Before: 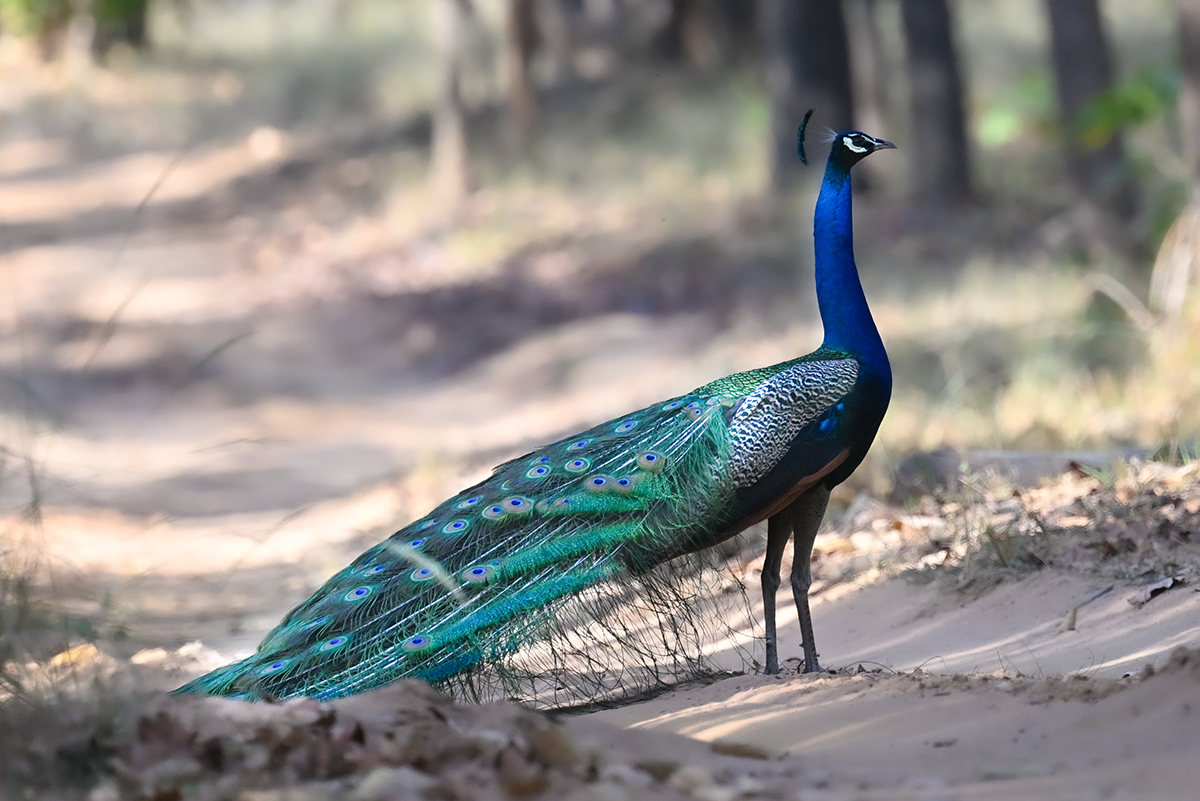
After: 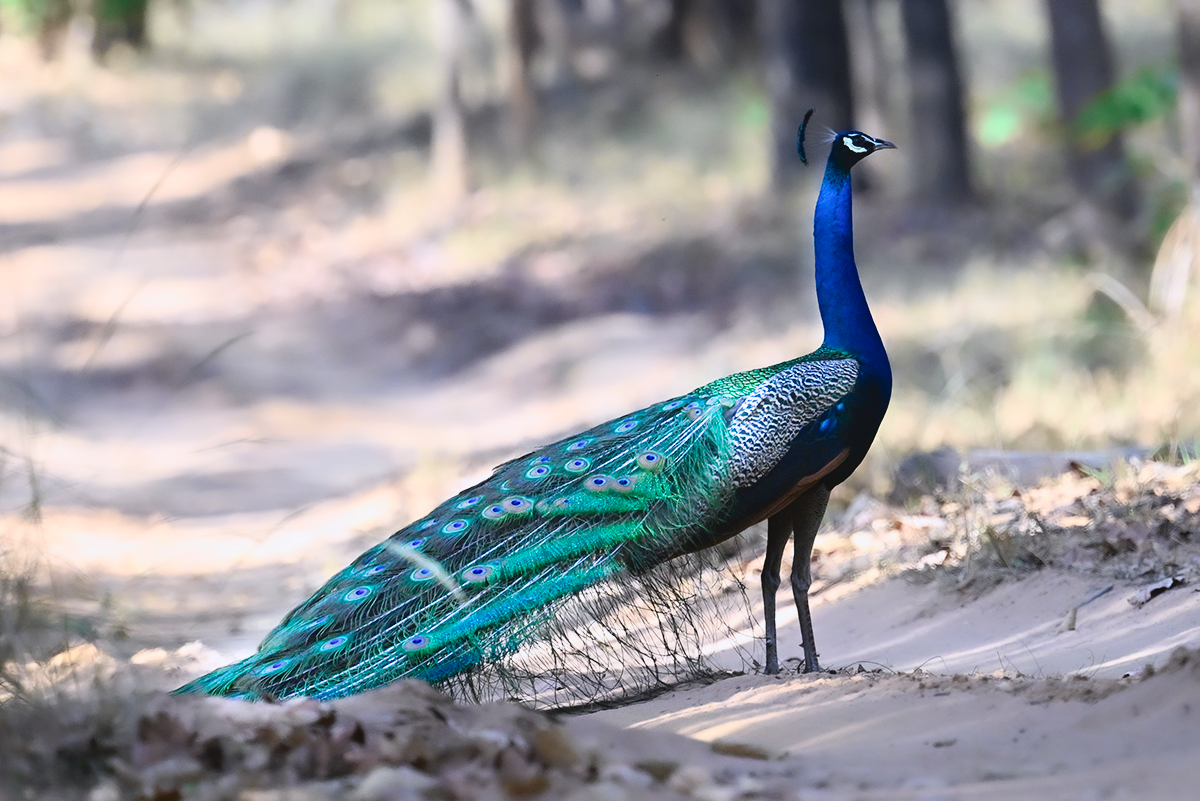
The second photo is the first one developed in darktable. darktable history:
white balance: red 0.984, blue 1.059
tone curve: curves: ch0 [(0, 0.039) (0.104, 0.094) (0.285, 0.301) (0.689, 0.764) (0.89, 0.926) (0.994, 0.971)]; ch1 [(0, 0) (0.337, 0.249) (0.437, 0.411) (0.485, 0.487) (0.515, 0.514) (0.566, 0.563) (0.641, 0.655) (1, 1)]; ch2 [(0, 0) (0.314, 0.301) (0.421, 0.411) (0.502, 0.505) (0.528, 0.54) (0.557, 0.555) (0.612, 0.583) (0.722, 0.67) (1, 1)], color space Lab, independent channels, preserve colors none
